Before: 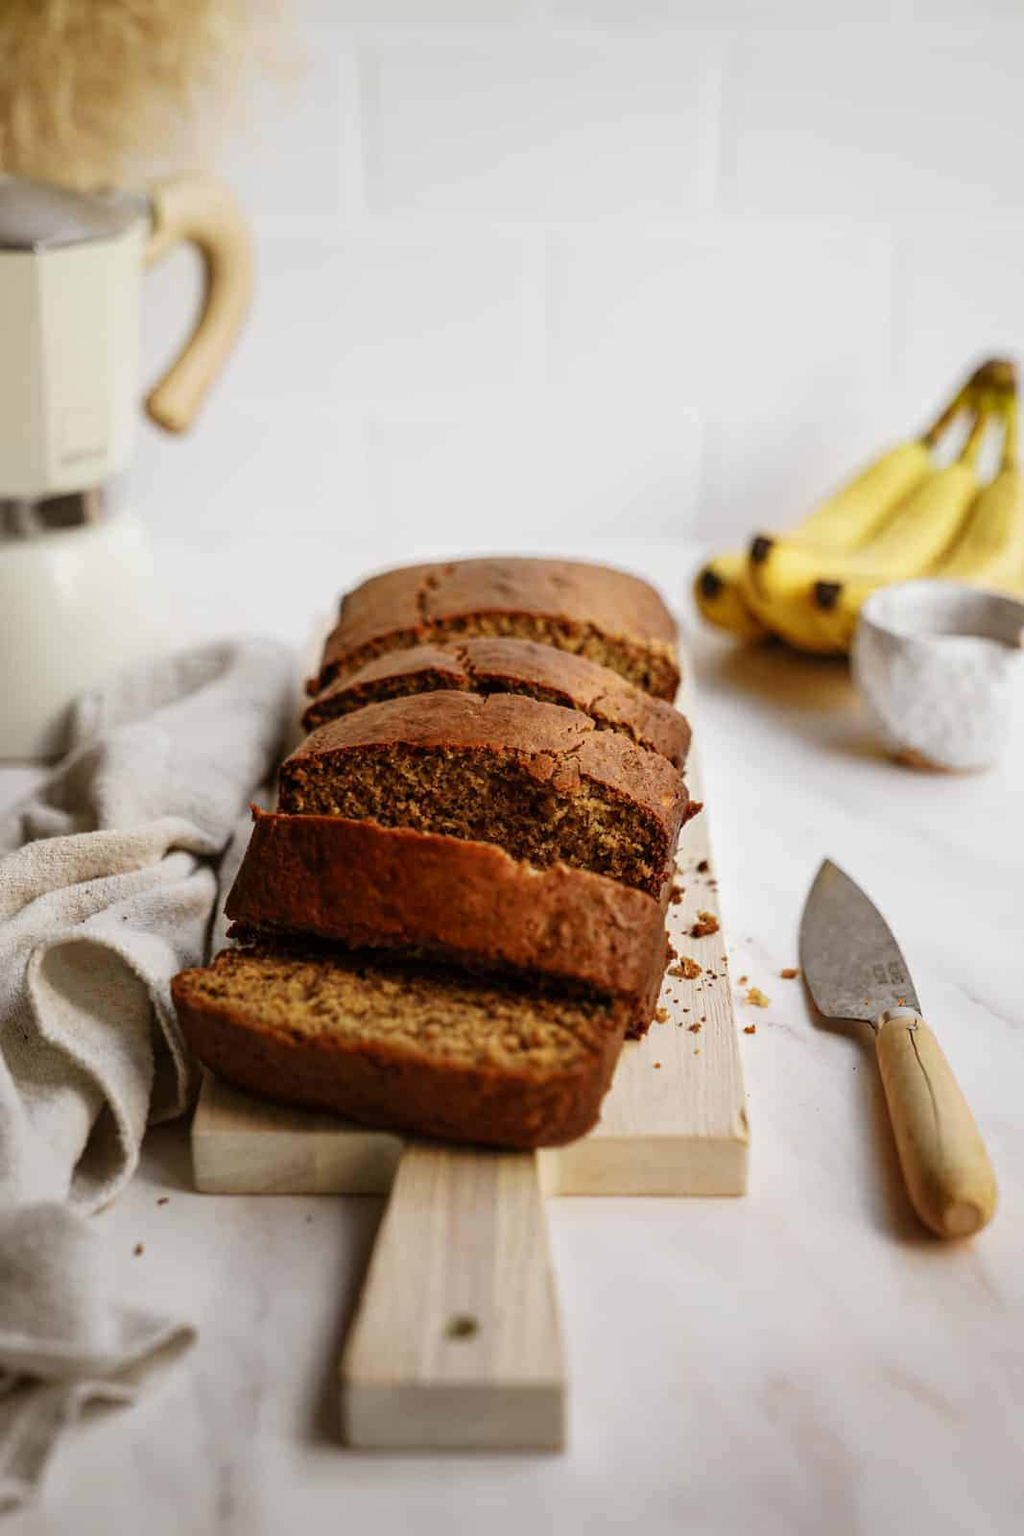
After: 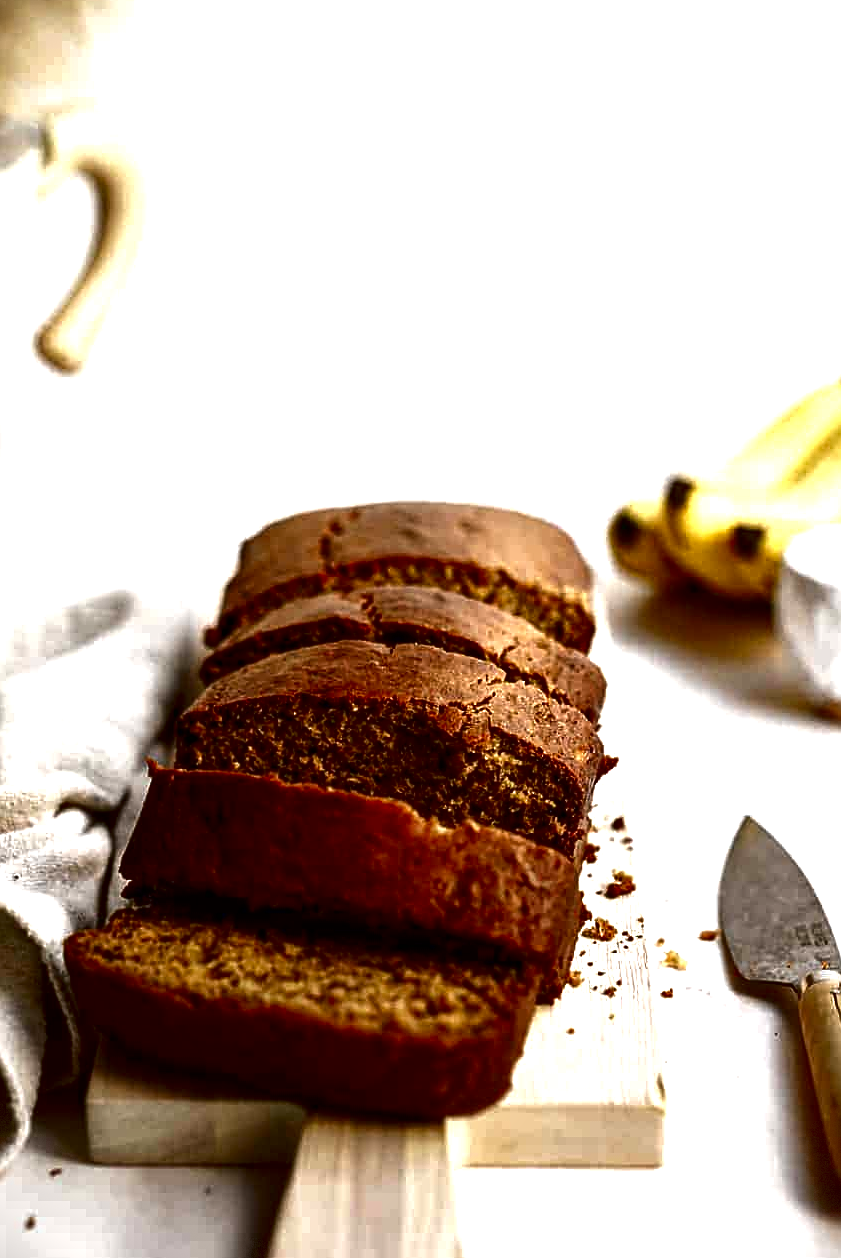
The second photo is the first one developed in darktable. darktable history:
crop and rotate: left 10.762%, top 5.025%, right 10.368%, bottom 16.301%
vignetting: fall-off start 100.25%, brightness -0.87, dithering 8-bit output
exposure: exposure 0.497 EV, compensate highlight preservation false
tone equalizer: -8 EV -0.431 EV, -7 EV -0.359 EV, -6 EV -0.302 EV, -5 EV -0.246 EV, -3 EV 0.222 EV, -2 EV 0.354 EV, -1 EV 0.39 EV, +0 EV 0.409 EV
color correction: highlights b* -0.05, saturation 0.982
sharpen: on, module defaults
contrast brightness saturation: brightness -0.526
local contrast: mode bilateral grid, contrast 19, coarseness 49, detail 120%, midtone range 0.2
